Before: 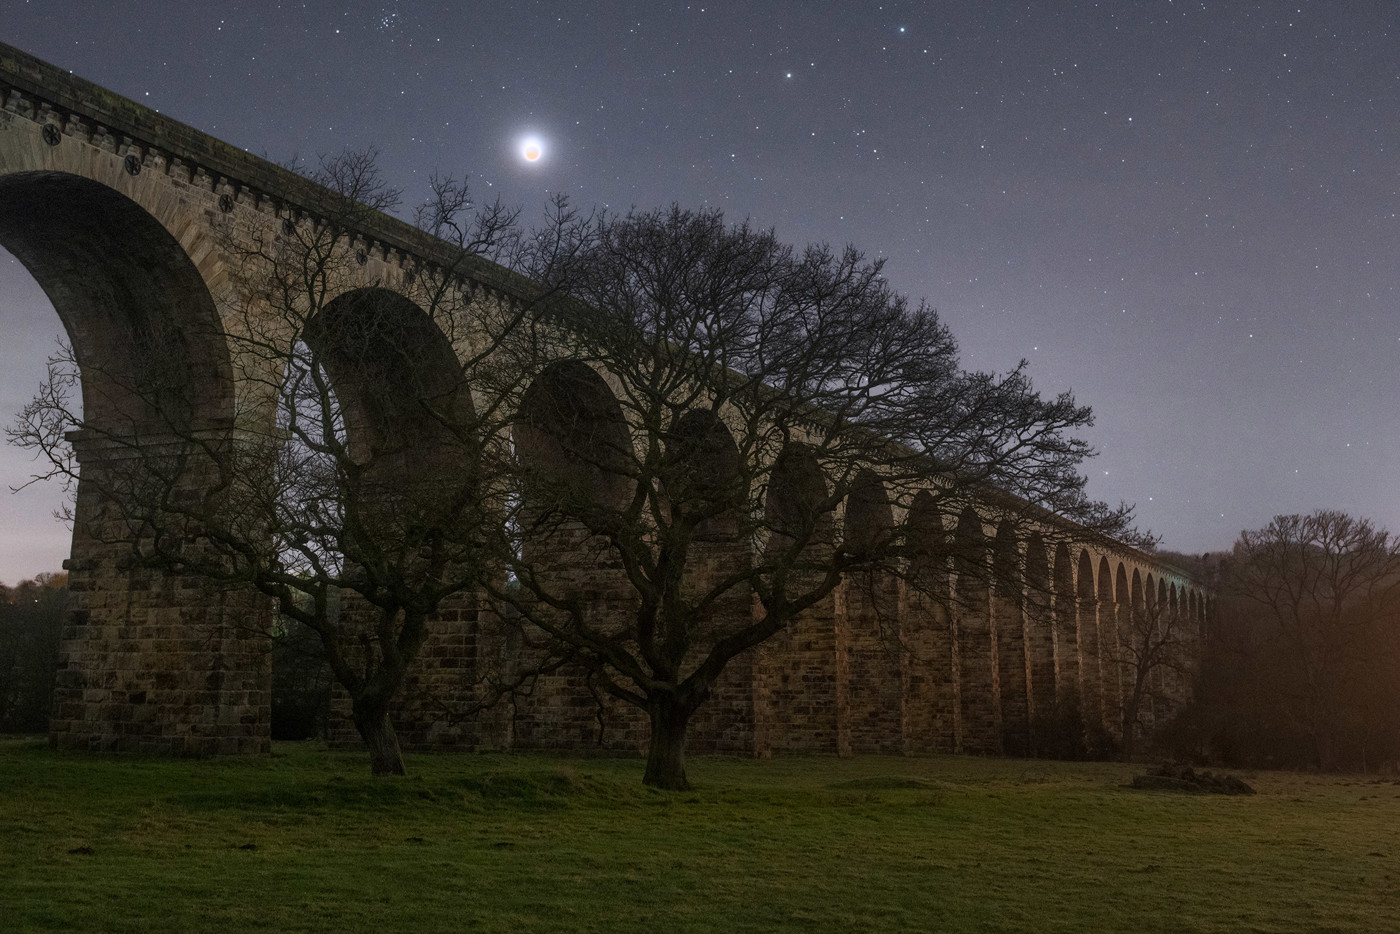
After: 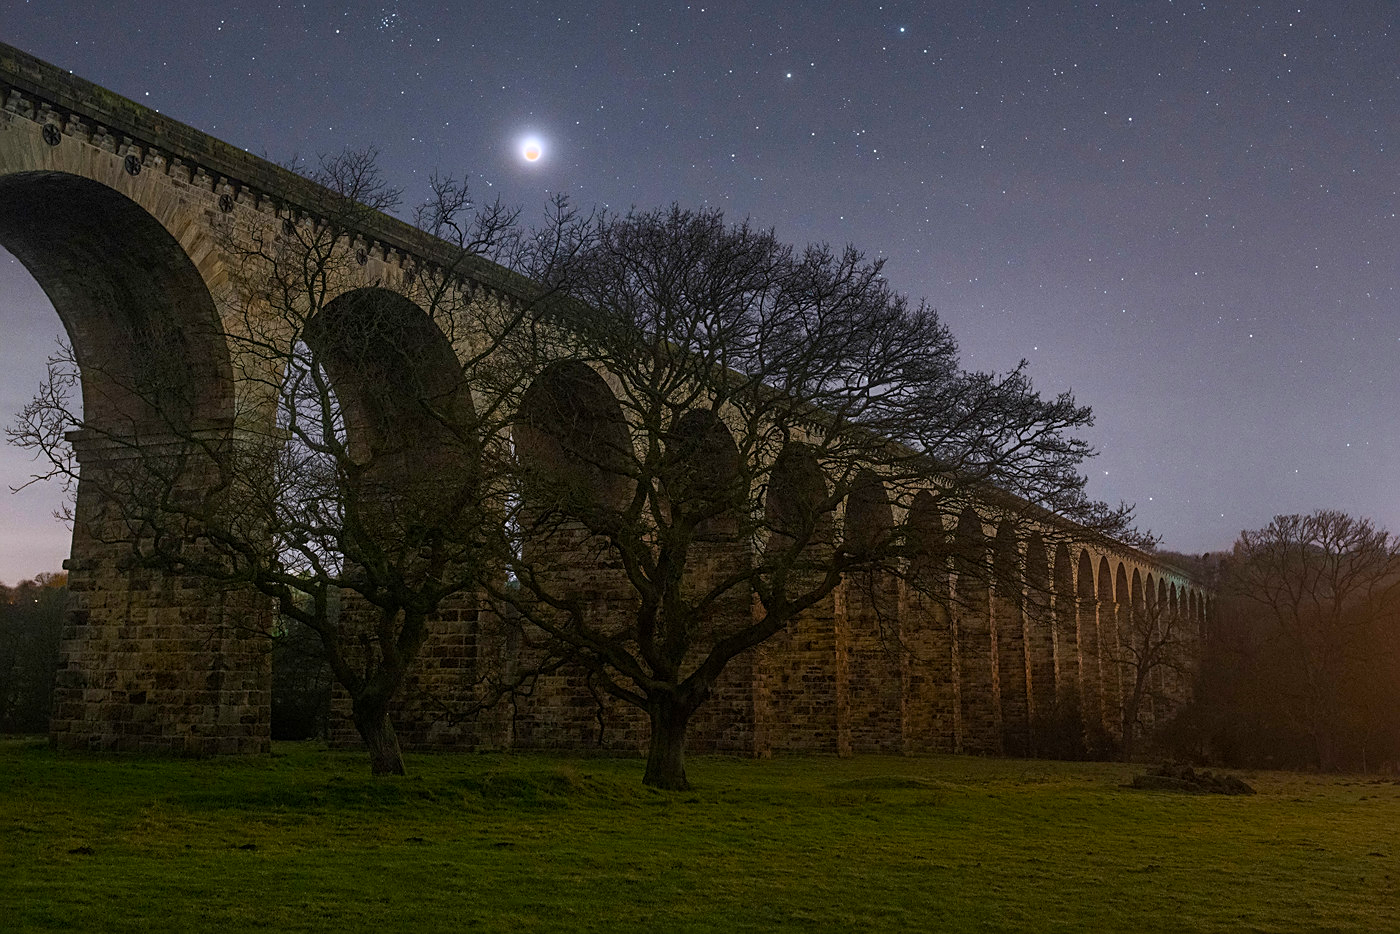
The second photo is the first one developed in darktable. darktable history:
color balance rgb: perceptual saturation grading › global saturation 30%, global vibrance 20%
sharpen: on, module defaults
